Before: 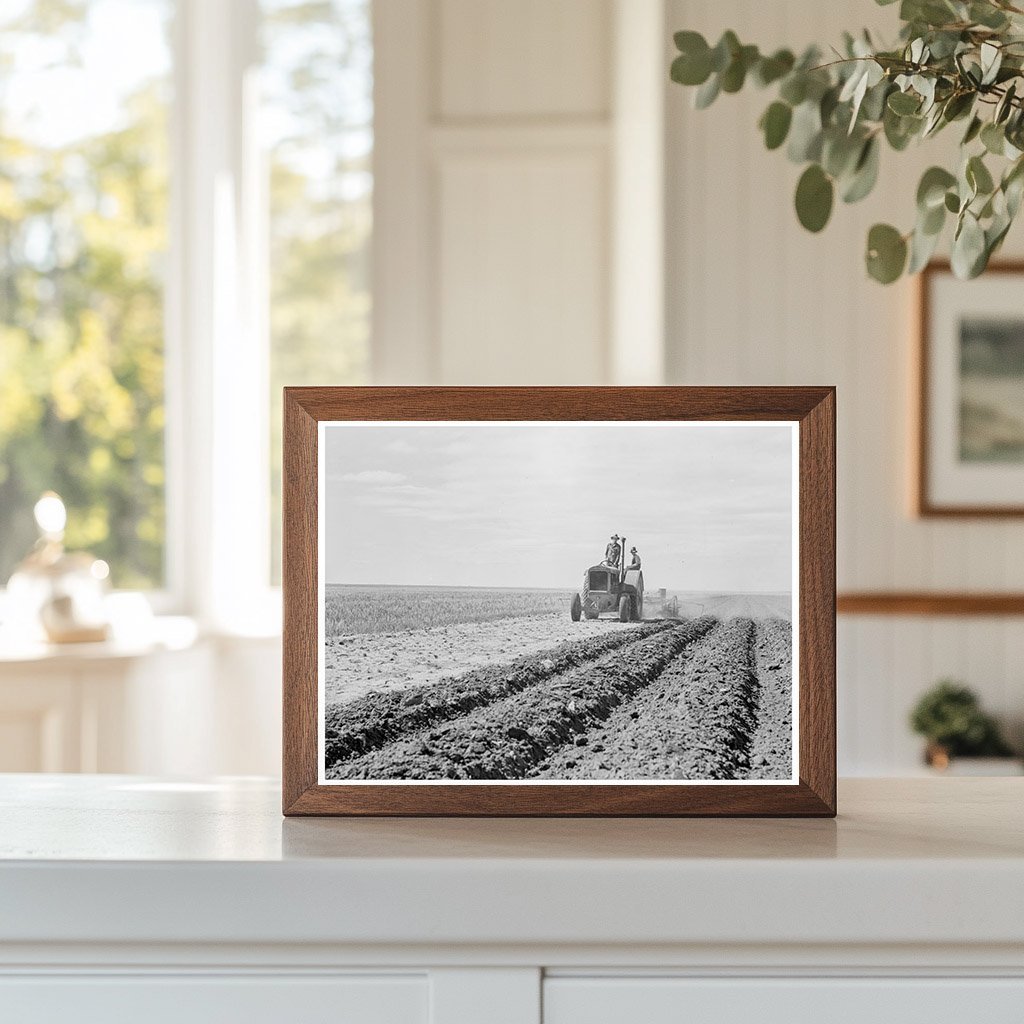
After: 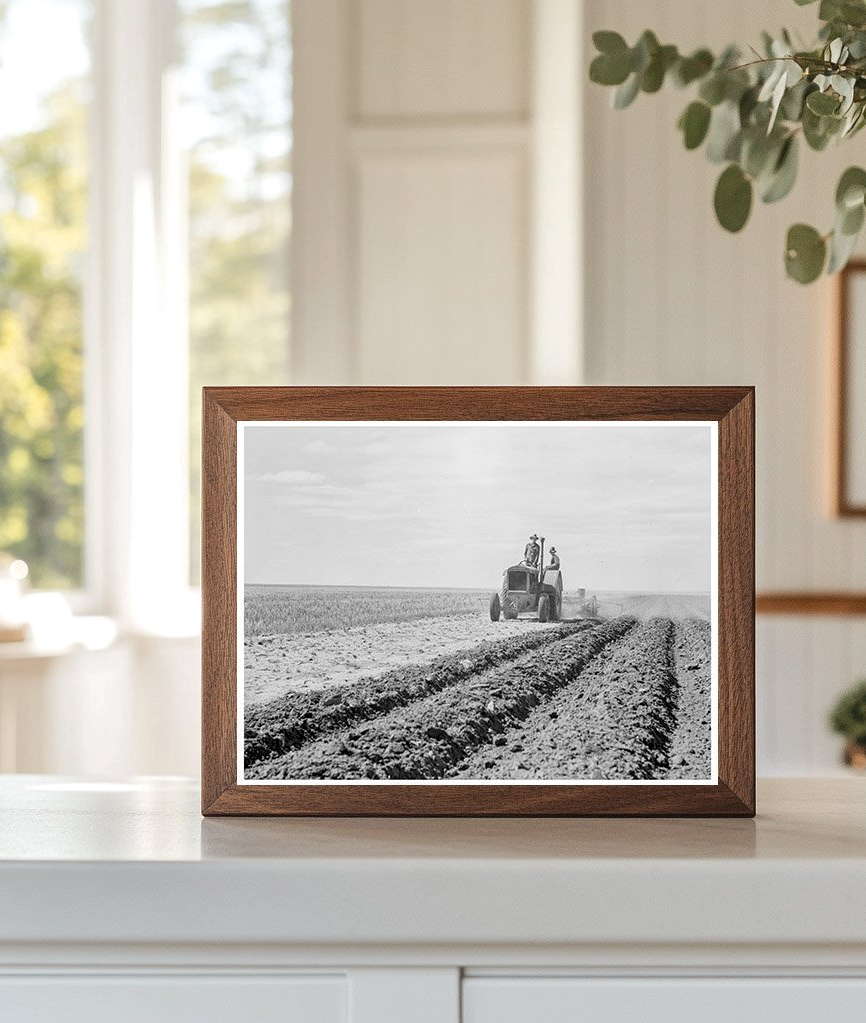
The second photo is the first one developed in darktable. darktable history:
crop: left 7.993%, right 7.387%
local contrast: highlights 101%, shadows 100%, detail 120%, midtone range 0.2
